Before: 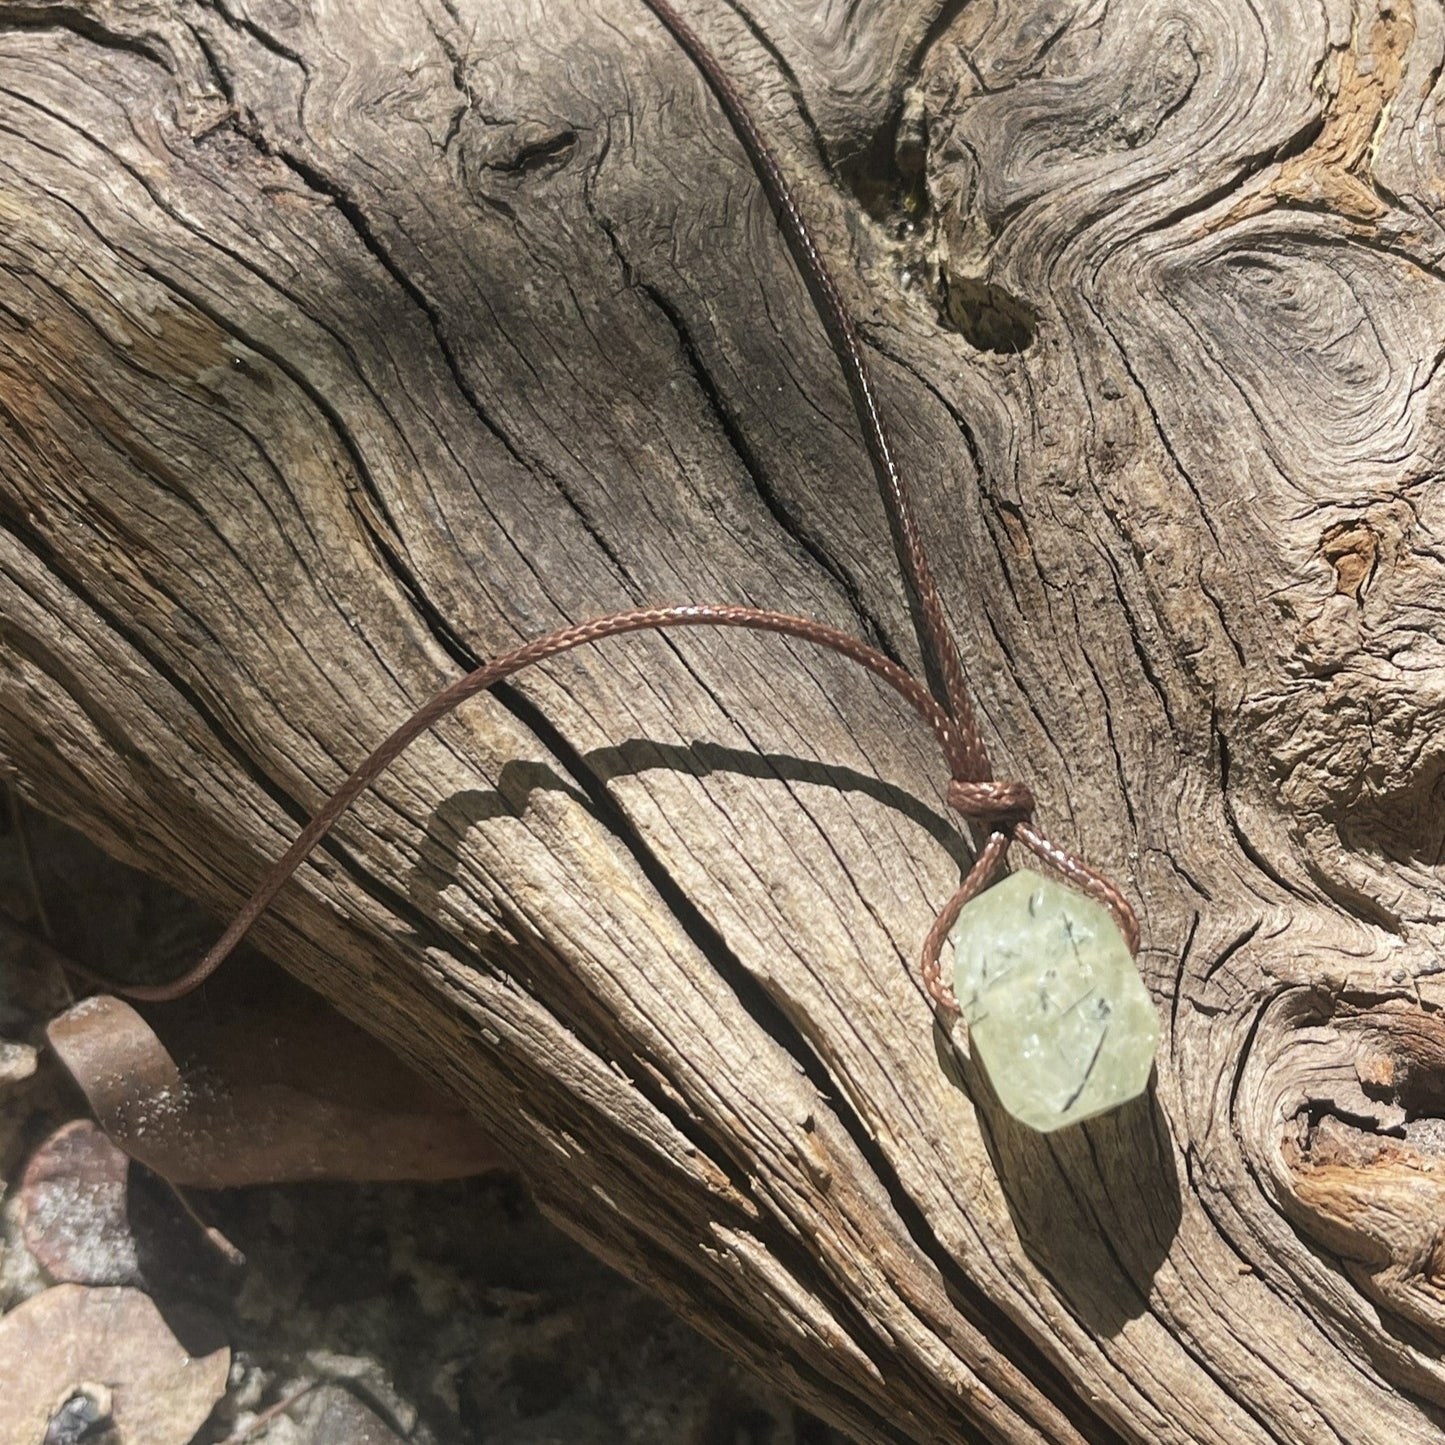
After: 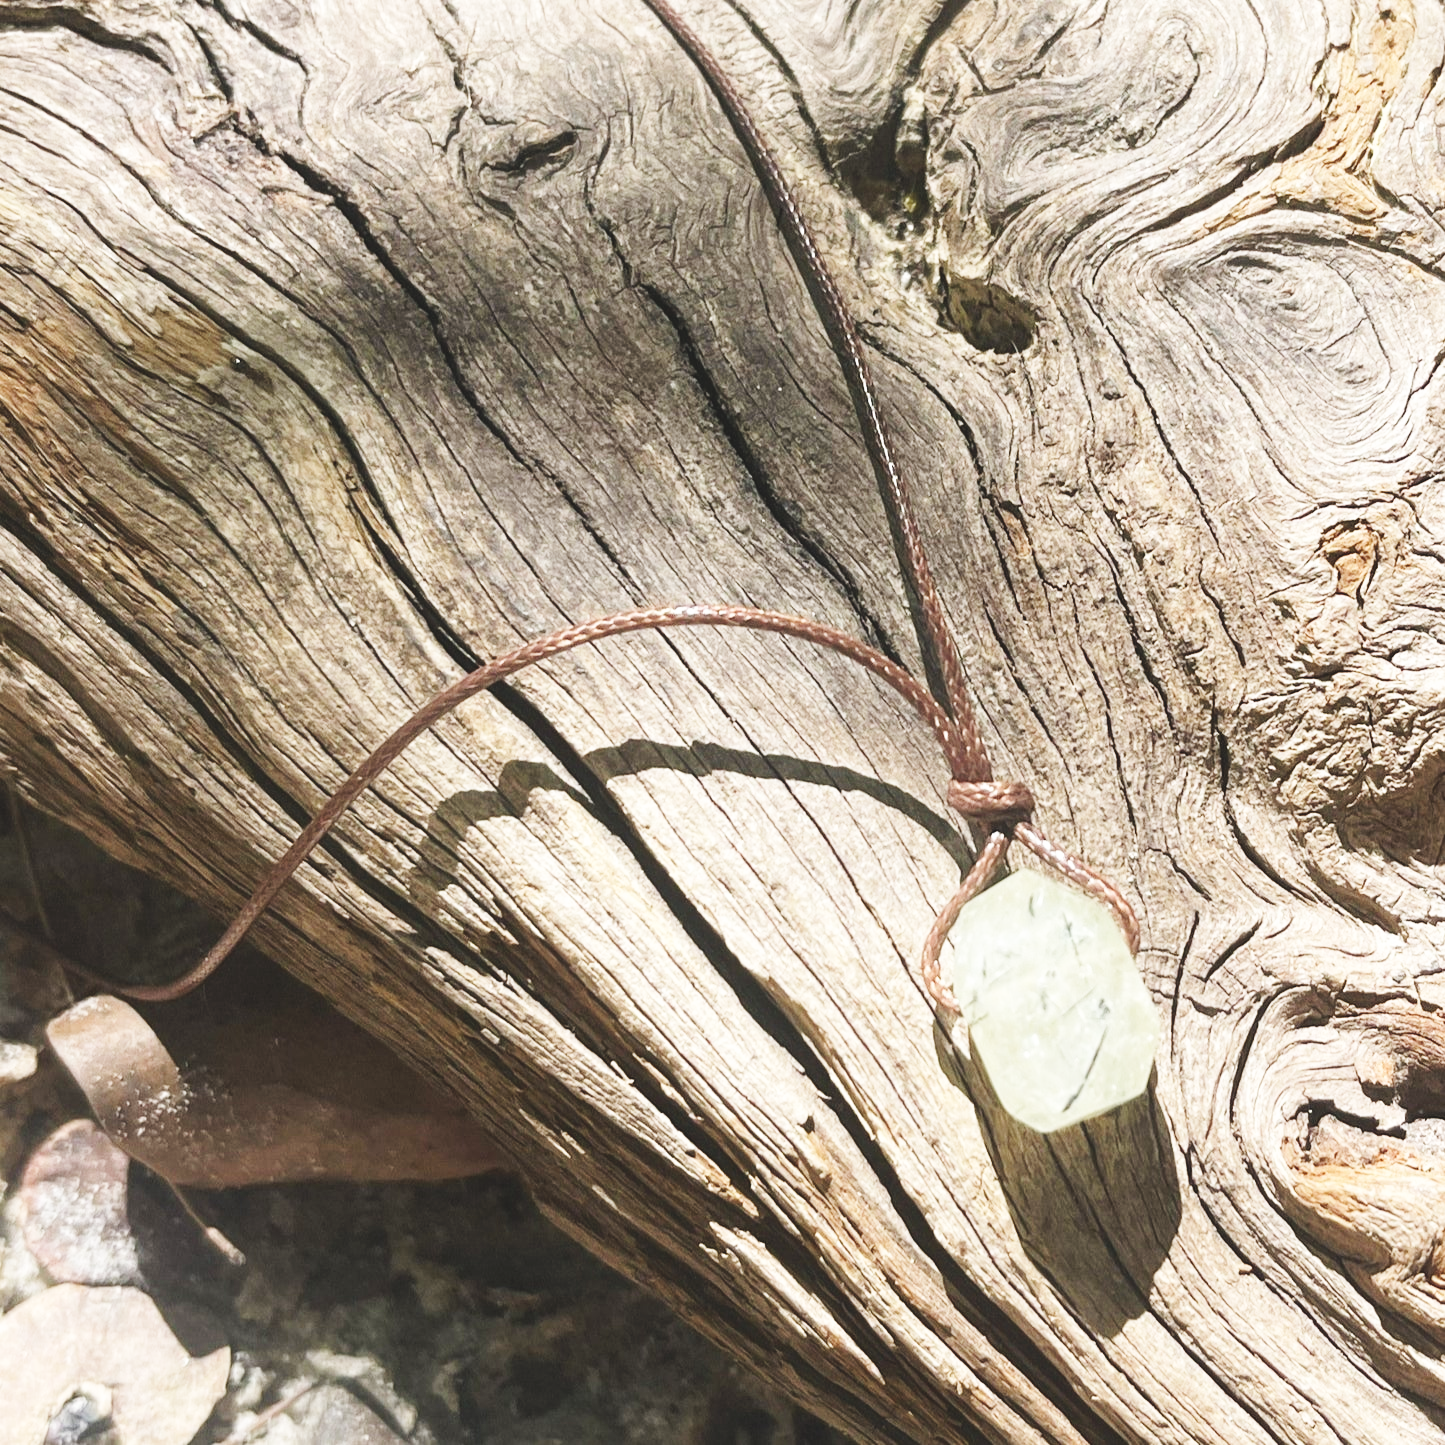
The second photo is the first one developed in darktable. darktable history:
exposure: black level correction -0.014, exposure -0.193 EV, compensate highlight preservation false
base curve: curves: ch0 [(0, 0.003) (0.001, 0.002) (0.006, 0.004) (0.02, 0.022) (0.048, 0.086) (0.094, 0.234) (0.162, 0.431) (0.258, 0.629) (0.385, 0.8) (0.548, 0.918) (0.751, 0.988) (1, 1)], preserve colors none
